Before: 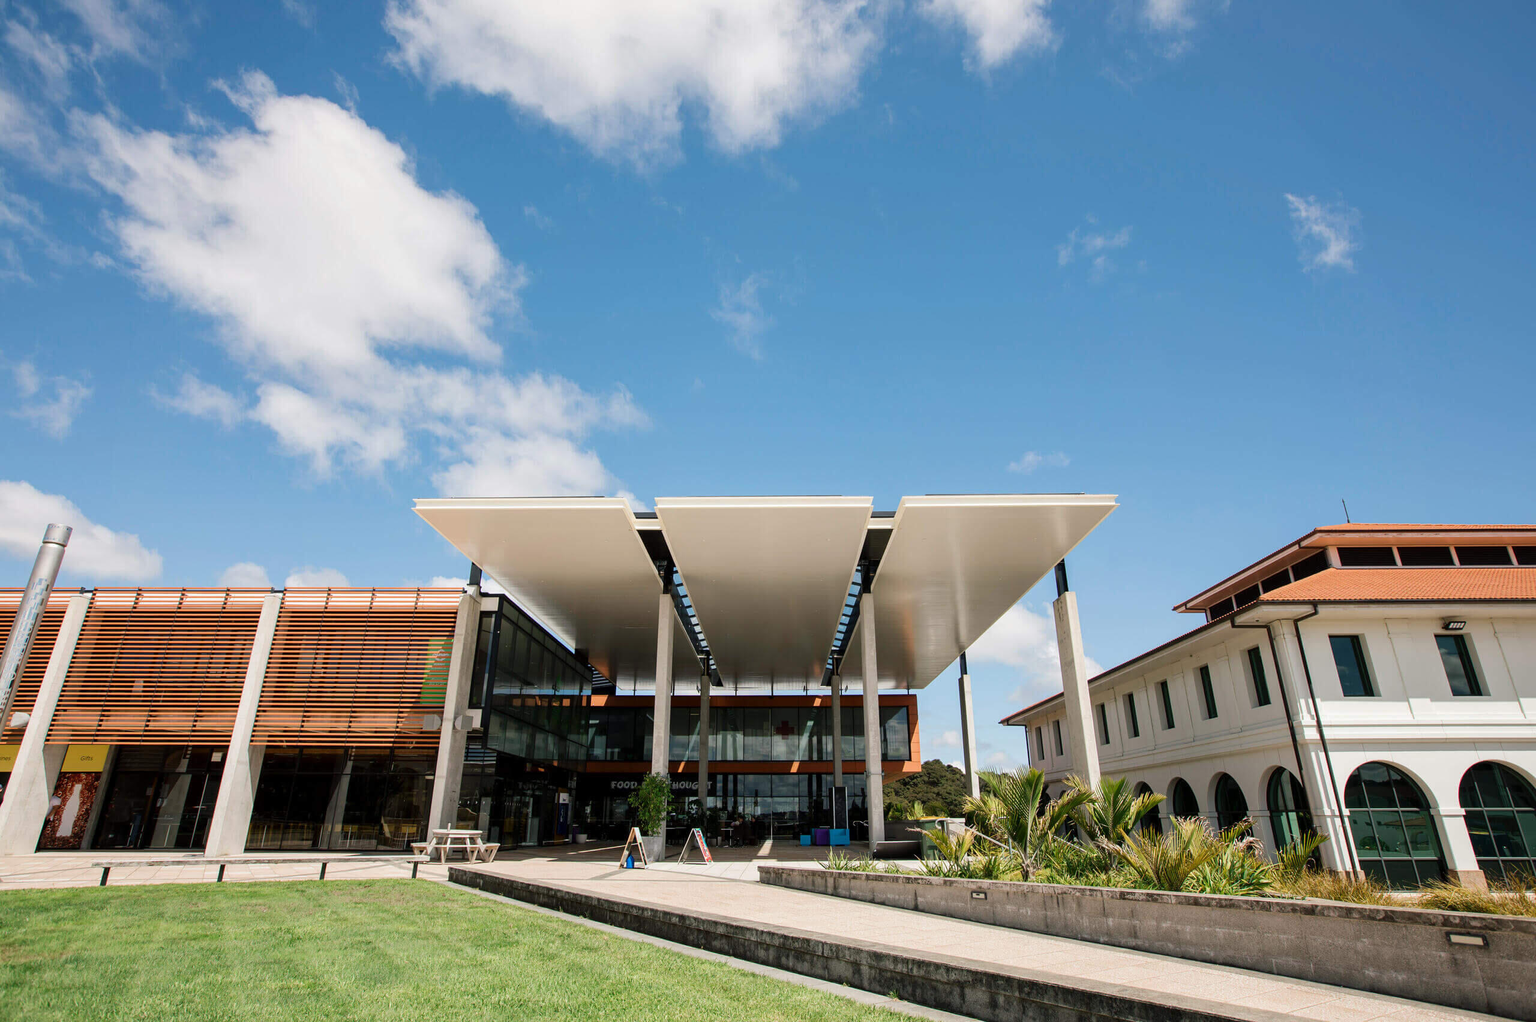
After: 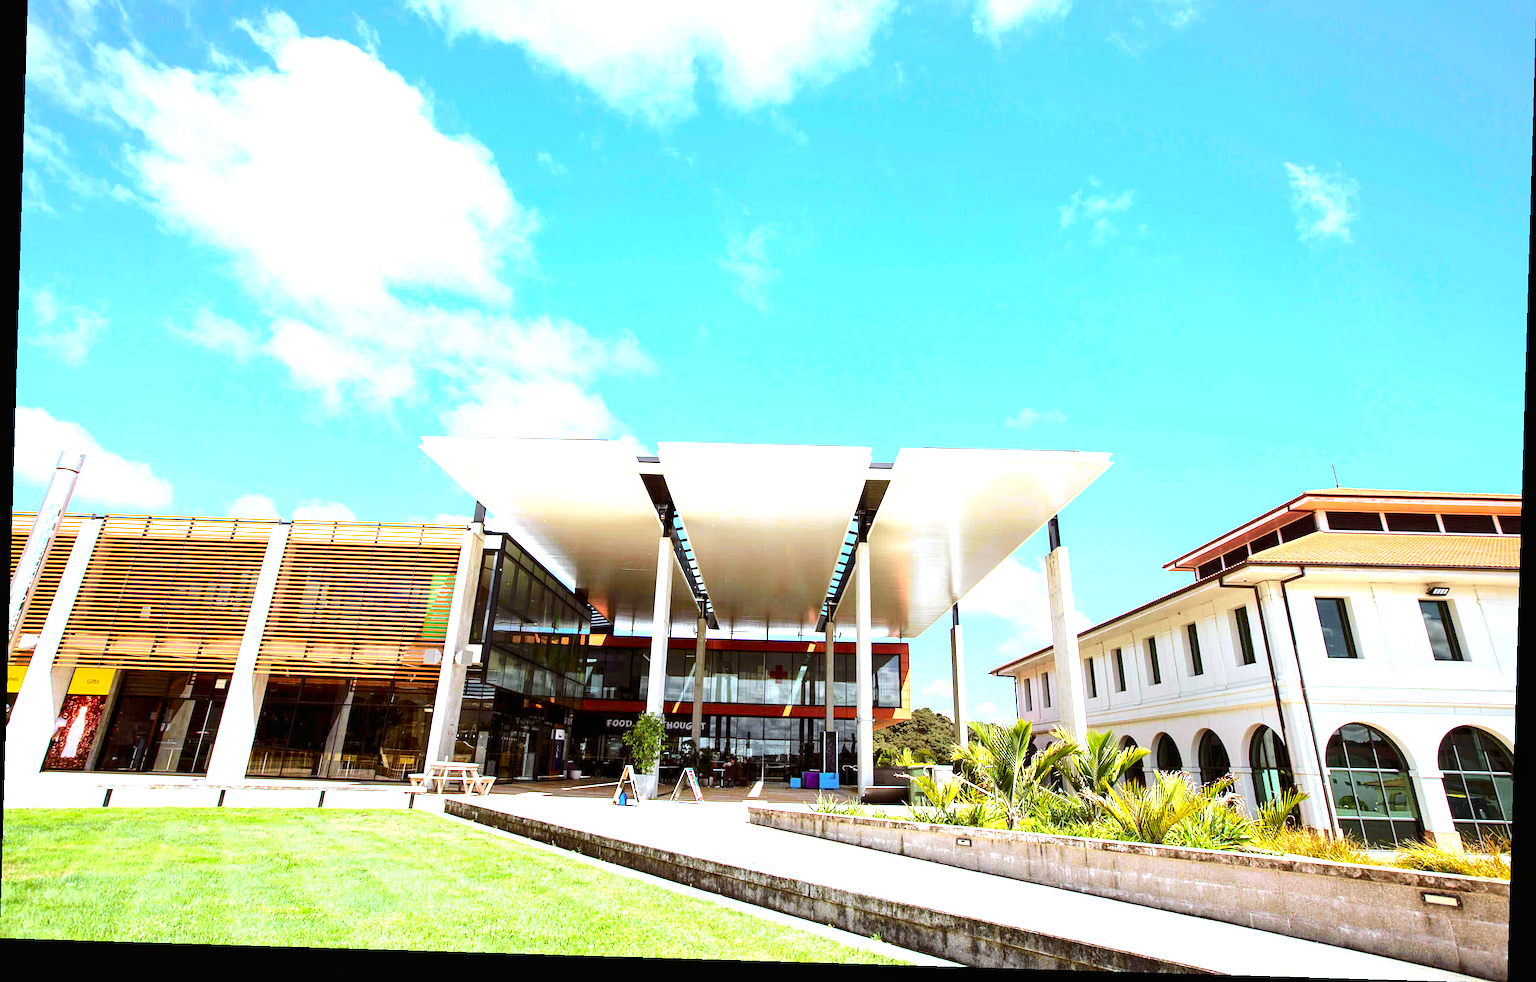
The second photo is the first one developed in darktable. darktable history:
sharpen: radius 1.272, amount 0.305, threshold 0
white balance: red 0.931, blue 1.11
local contrast: highlights 100%, shadows 100%, detail 120%, midtone range 0.2
exposure: exposure 2 EV, compensate highlight preservation false
rgb levels: mode RGB, independent channels, levels [[0, 0.5, 1], [0, 0.521, 1], [0, 0.536, 1]]
tone curve: curves: ch0 [(0, 0.018) (0.036, 0.038) (0.15, 0.131) (0.27, 0.247) (0.528, 0.554) (0.761, 0.761) (1, 0.919)]; ch1 [(0, 0) (0.179, 0.173) (0.322, 0.32) (0.429, 0.431) (0.502, 0.5) (0.519, 0.522) (0.562, 0.588) (0.625, 0.67) (0.711, 0.745) (1, 1)]; ch2 [(0, 0) (0.29, 0.295) (0.404, 0.436) (0.497, 0.499) (0.521, 0.523) (0.561, 0.605) (0.657, 0.655) (0.712, 0.764) (1, 1)], color space Lab, independent channels, preserve colors none
rotate and perspective: rotation 1.72°, automatic cropping off
crop and rotate: top 6.25%
